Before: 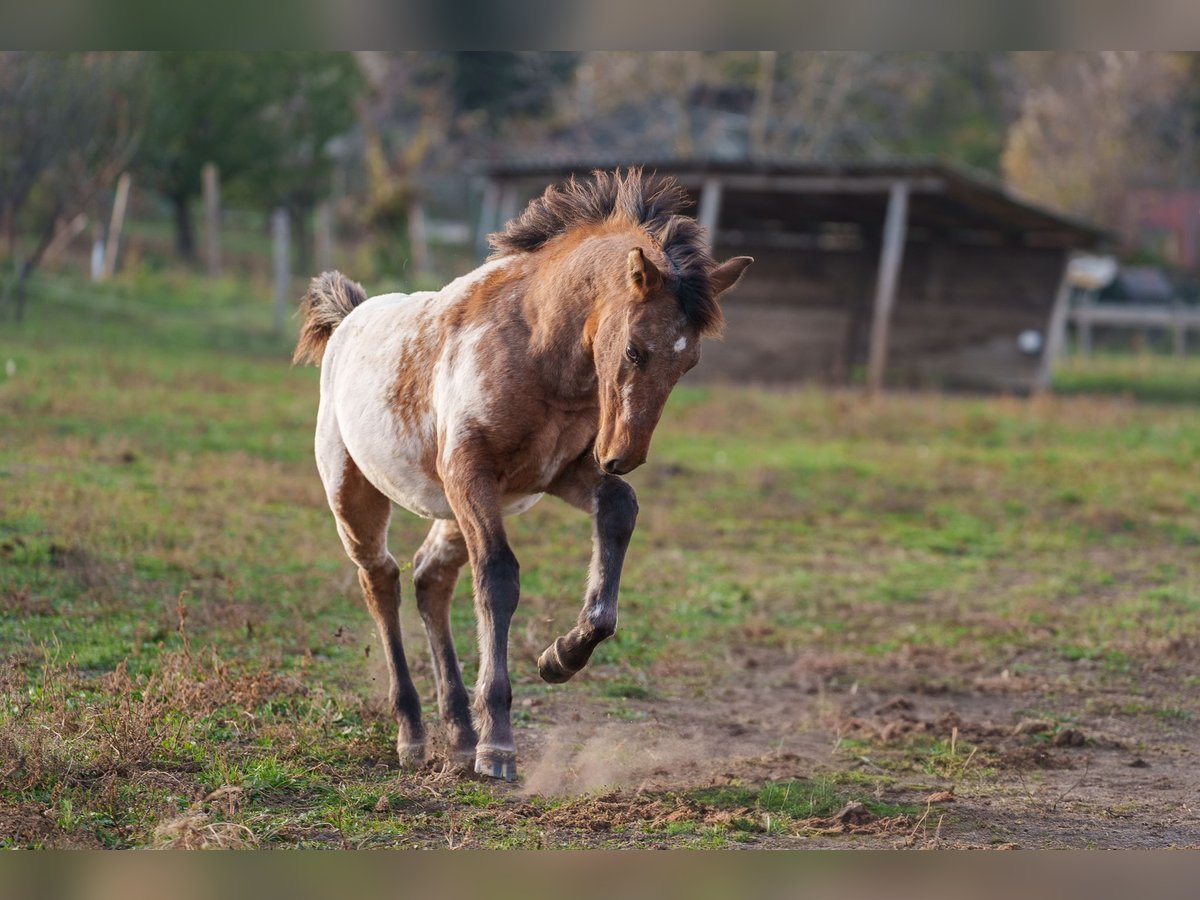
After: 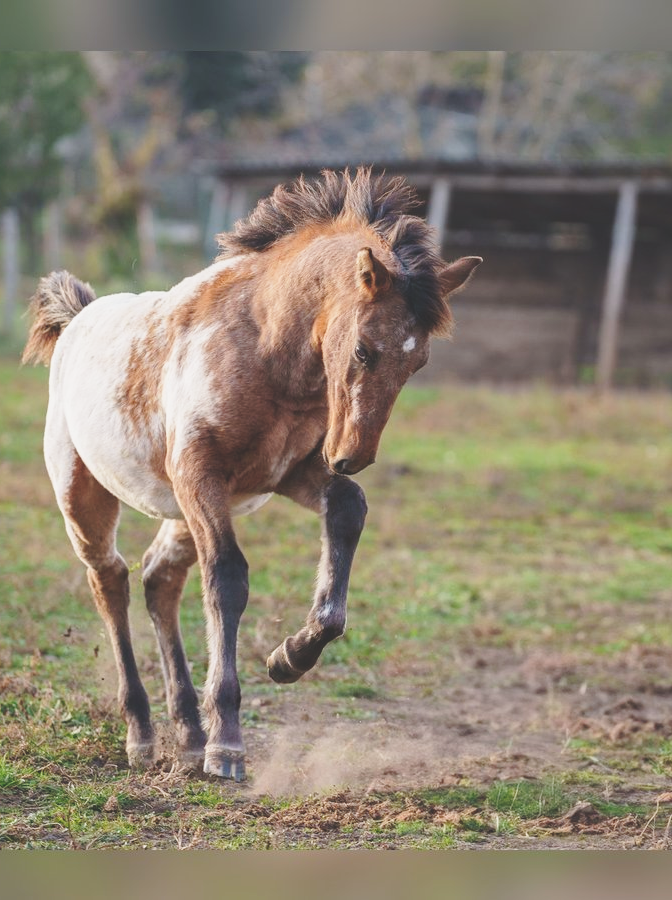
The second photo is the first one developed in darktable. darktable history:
crop and rotate: left 22.594%, right 21.383%
base curve: curves: ch0 [(0, 0) (0.028, 0.03) (0.121, 0.232) (0.46, 0.748) (0.859, 0.968) (1, 1)], preserve colors none
exposure: black level correction -0.035, exposure -0.495 EV, compensate highlight preservation false
